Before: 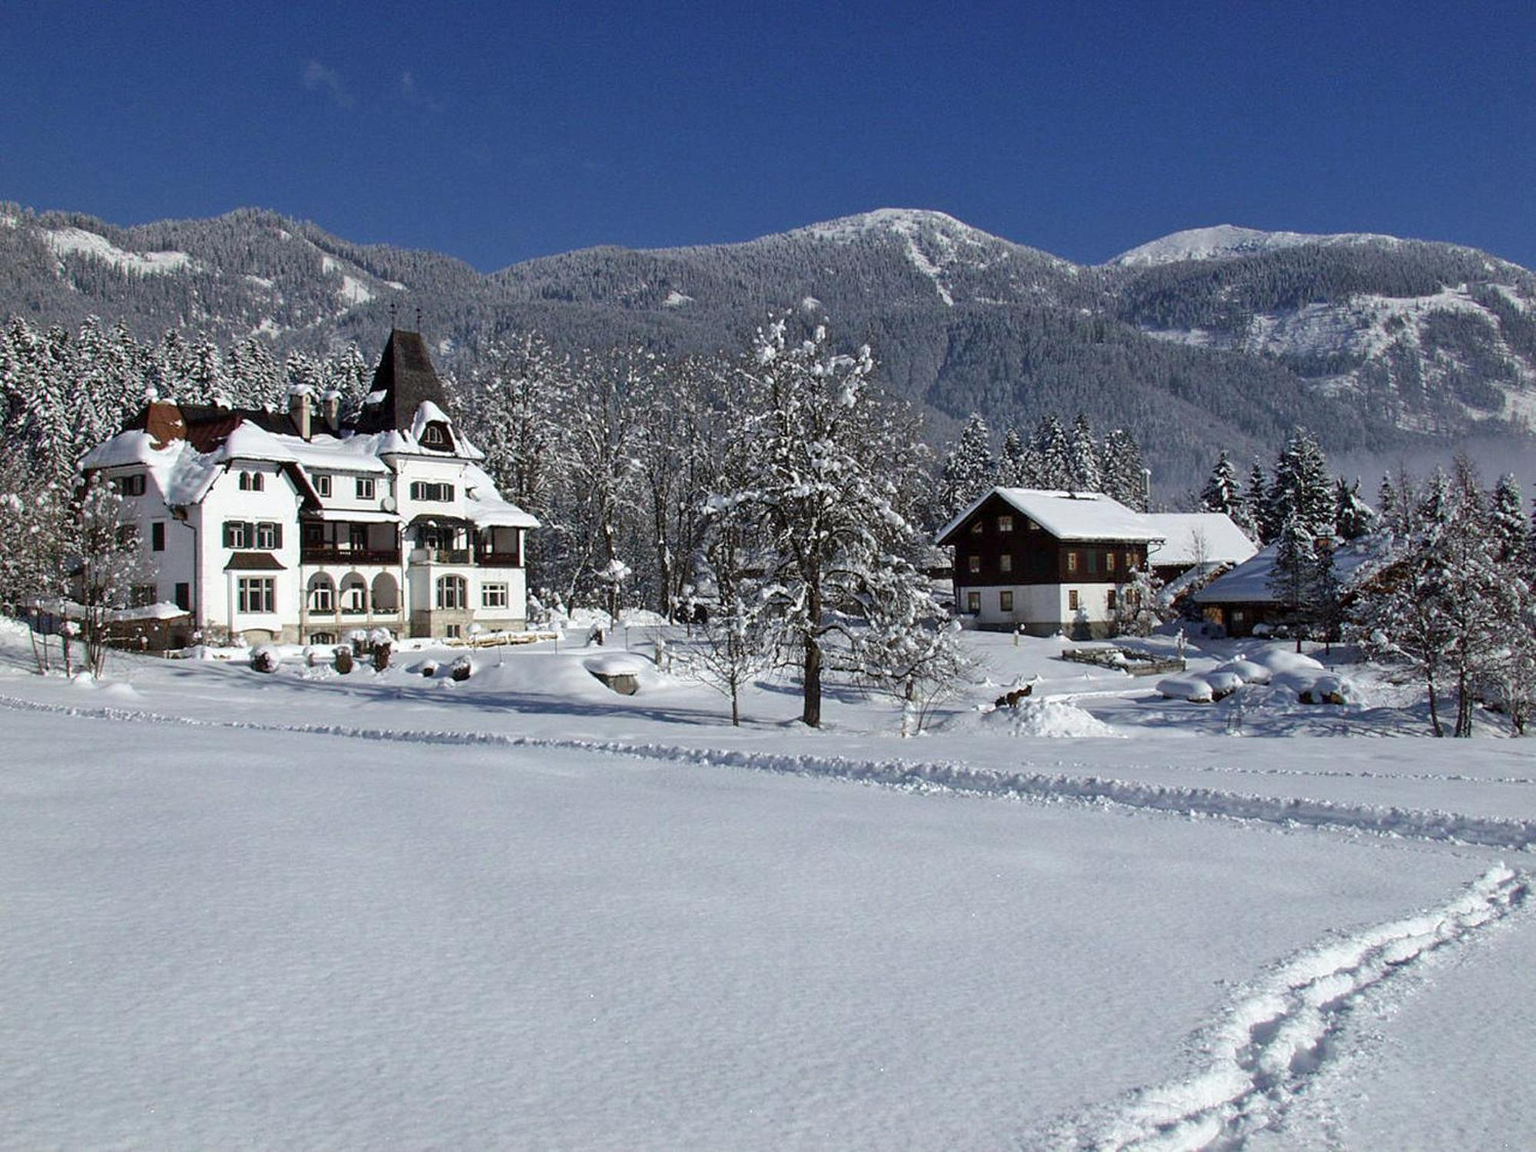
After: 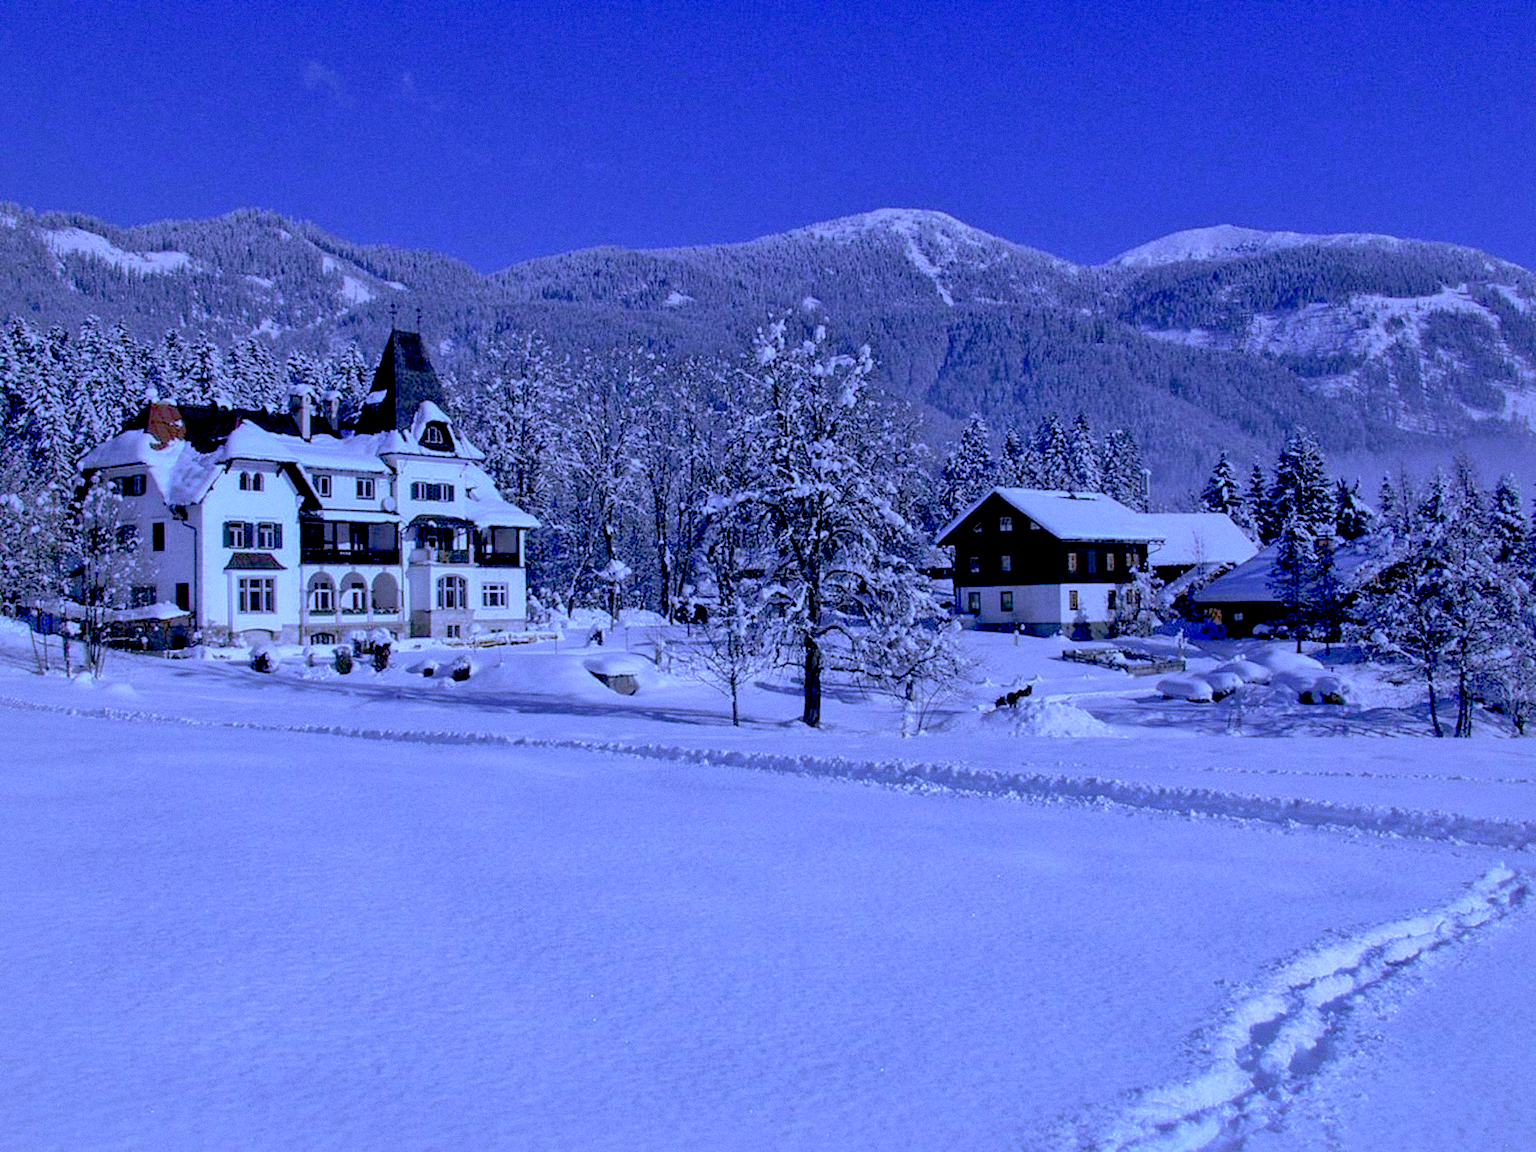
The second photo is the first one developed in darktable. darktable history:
shadows and highlights: highlights -60
exposure: black level correction 0.029, exposure -0.073 EV, compensate highlight preservation false
local contrast: highlights 68%, shadows 68%, detail 82%, midtone range 0.325
color correction: highlights a* 12.23, highlights b* 5.41
tone equalizer: on, module defaults
white balance: red 0.766, blue 1.537
grain: coarseness 0.09 ISO
